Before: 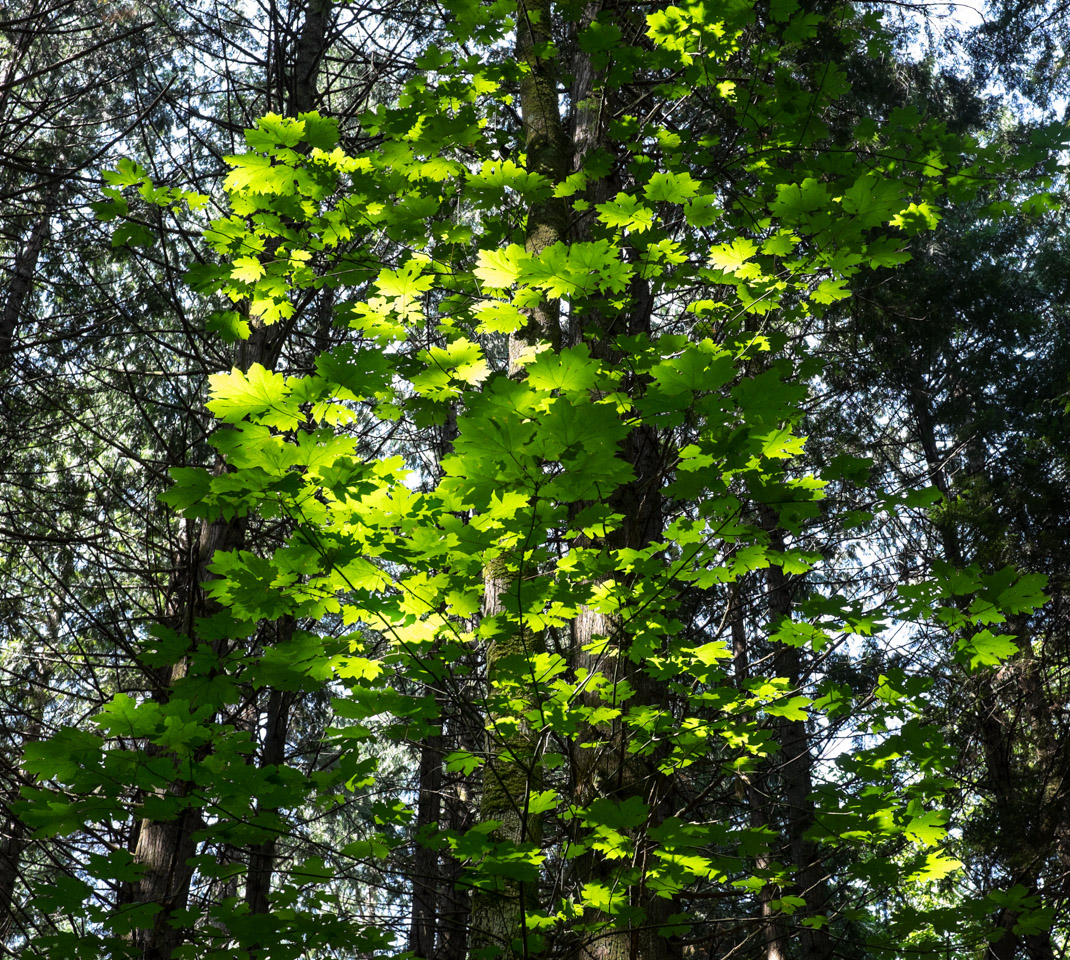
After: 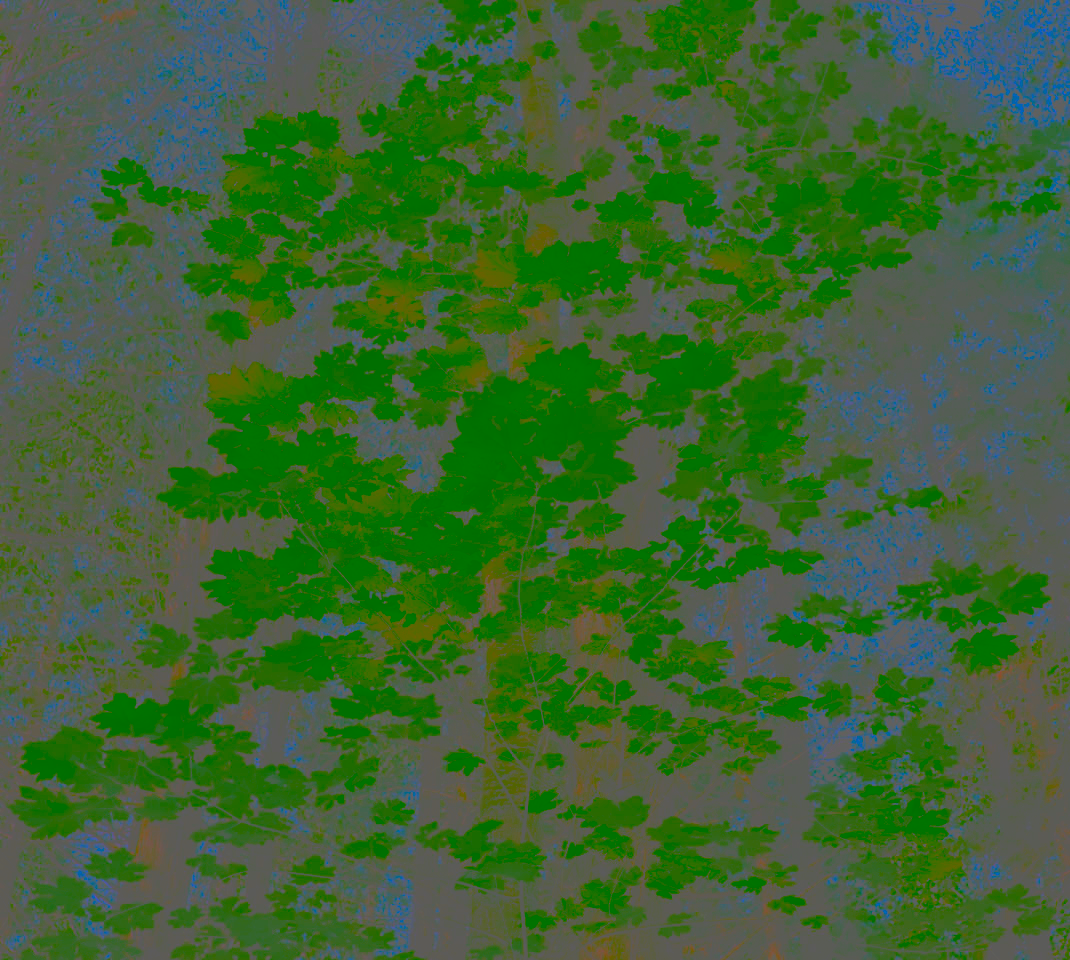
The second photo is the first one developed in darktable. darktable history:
contrast brightness saturation: contrast -0.979, brightness -0.166, saturation 0.768
